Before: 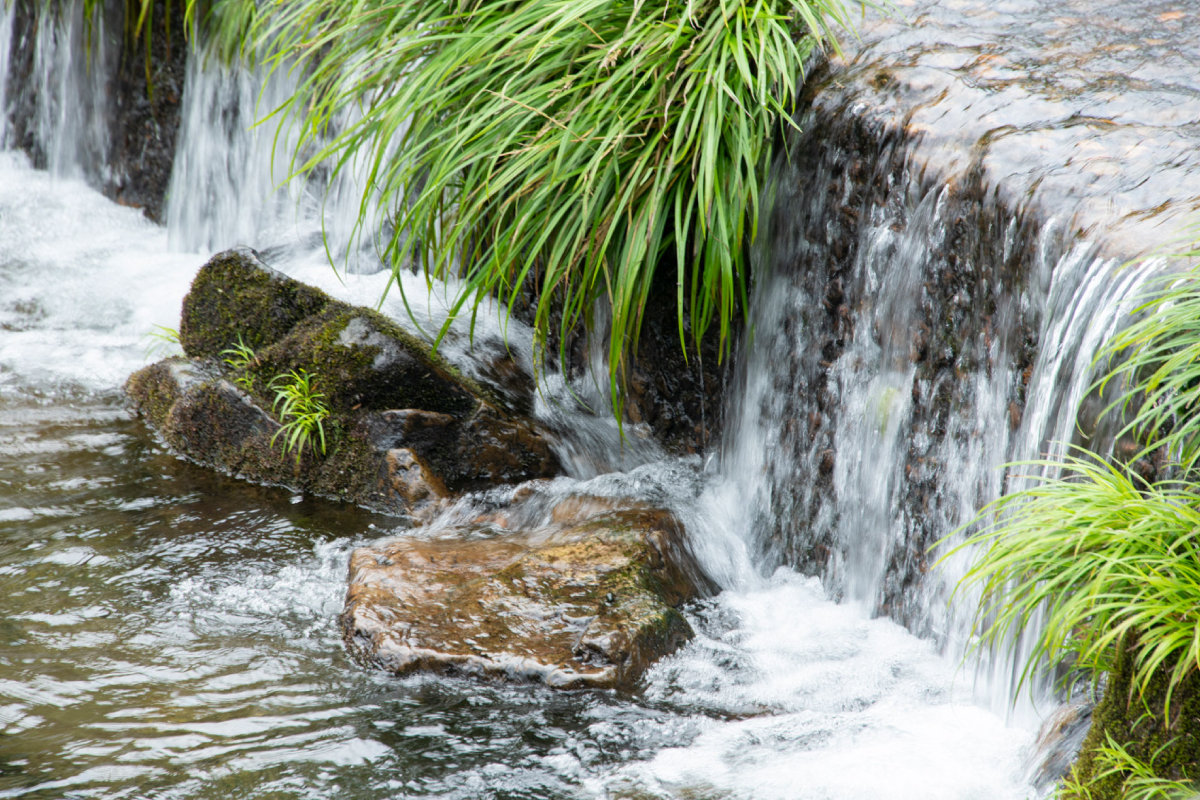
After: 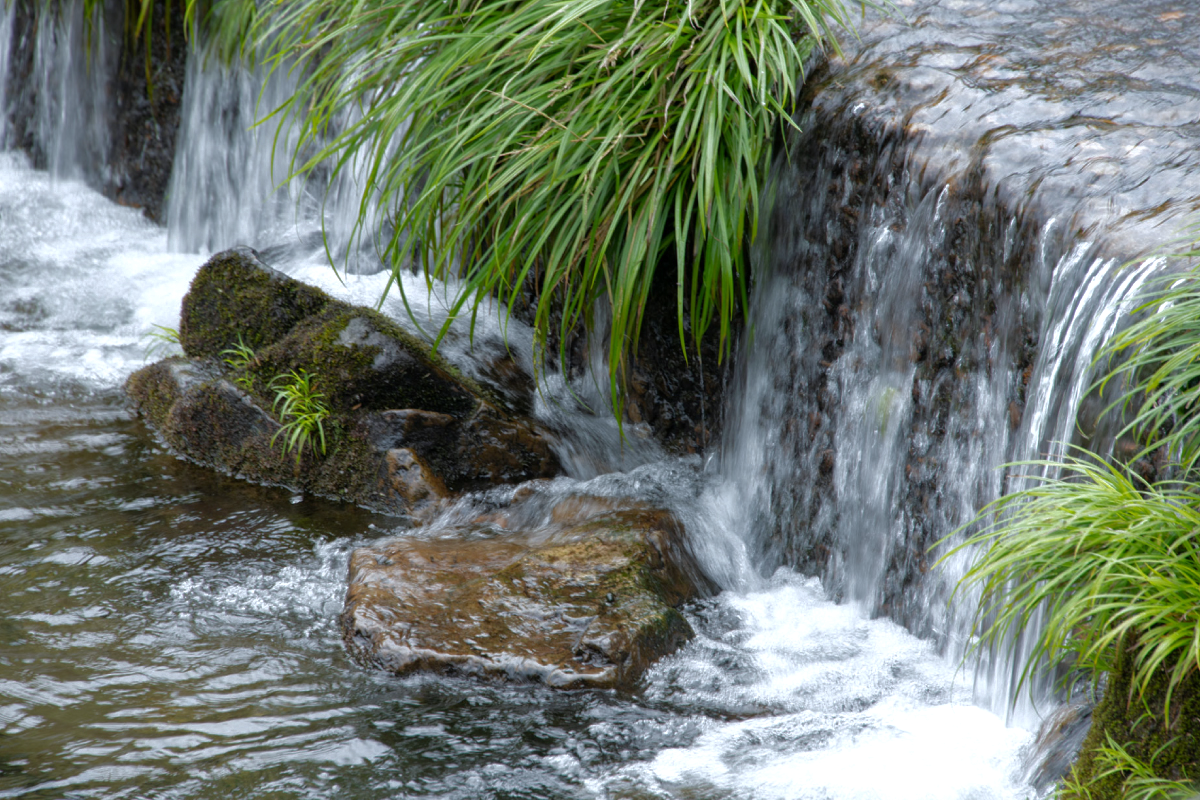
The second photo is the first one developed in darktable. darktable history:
base curve: curves: ch0 [(0, 0) (0.841, 0.609) (1, 1)]
exposure: exposure 0.128 EV, compensate highlight preservation false
white balance: red 0.967, blue 1.049
